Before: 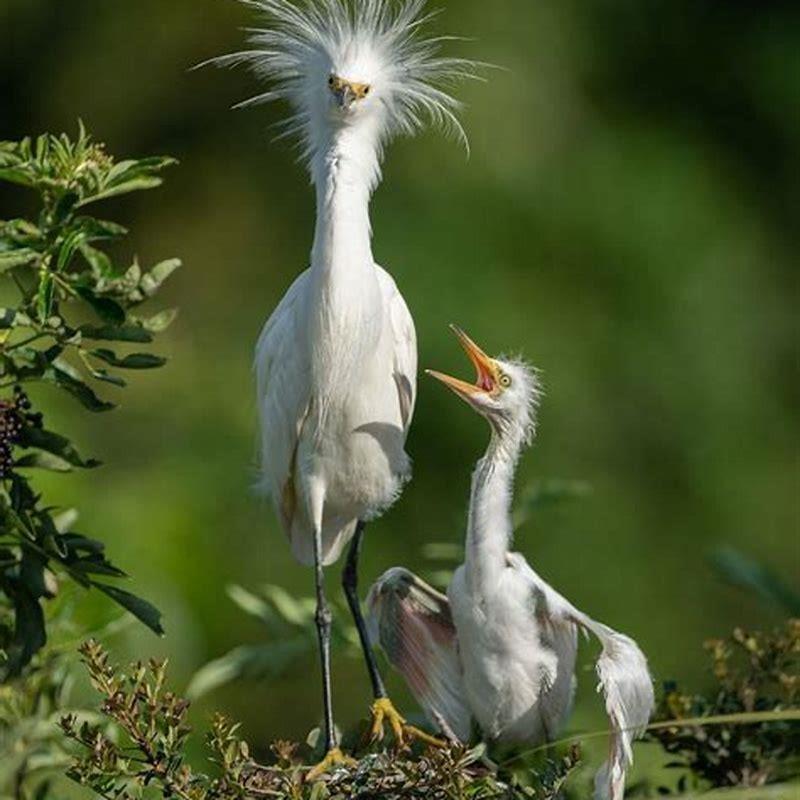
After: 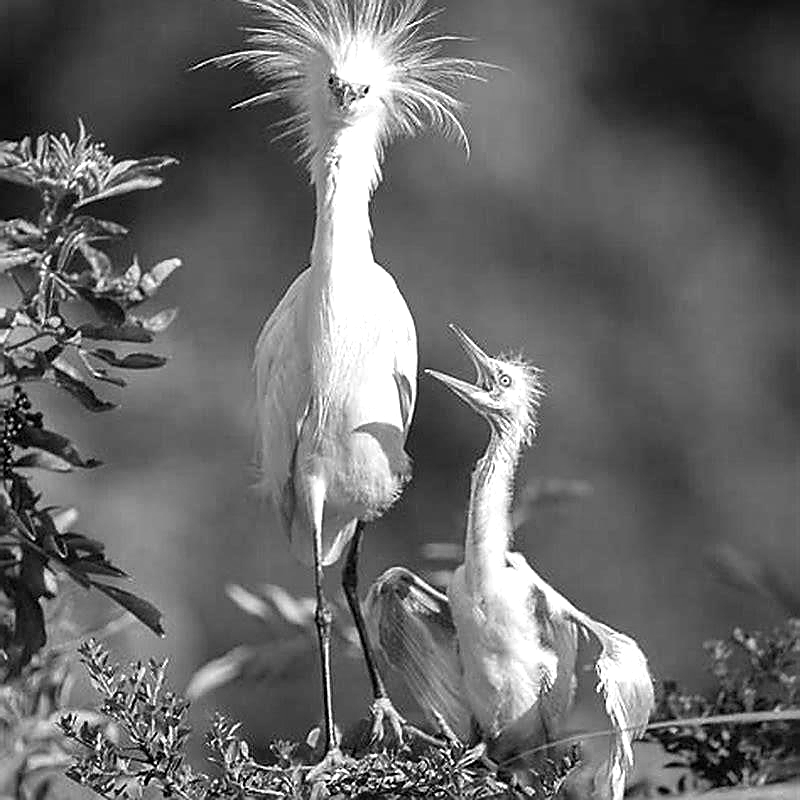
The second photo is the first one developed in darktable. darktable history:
exposure: black level correction 0, exposure 0.68 EV, compensate exposure bias true, compensate highlight preservation false
monochrome: on, module defaults
white balance: red 1.042, blue 1.17
sharpen: radius 1.4, amount 1.25, threshold 0.7
